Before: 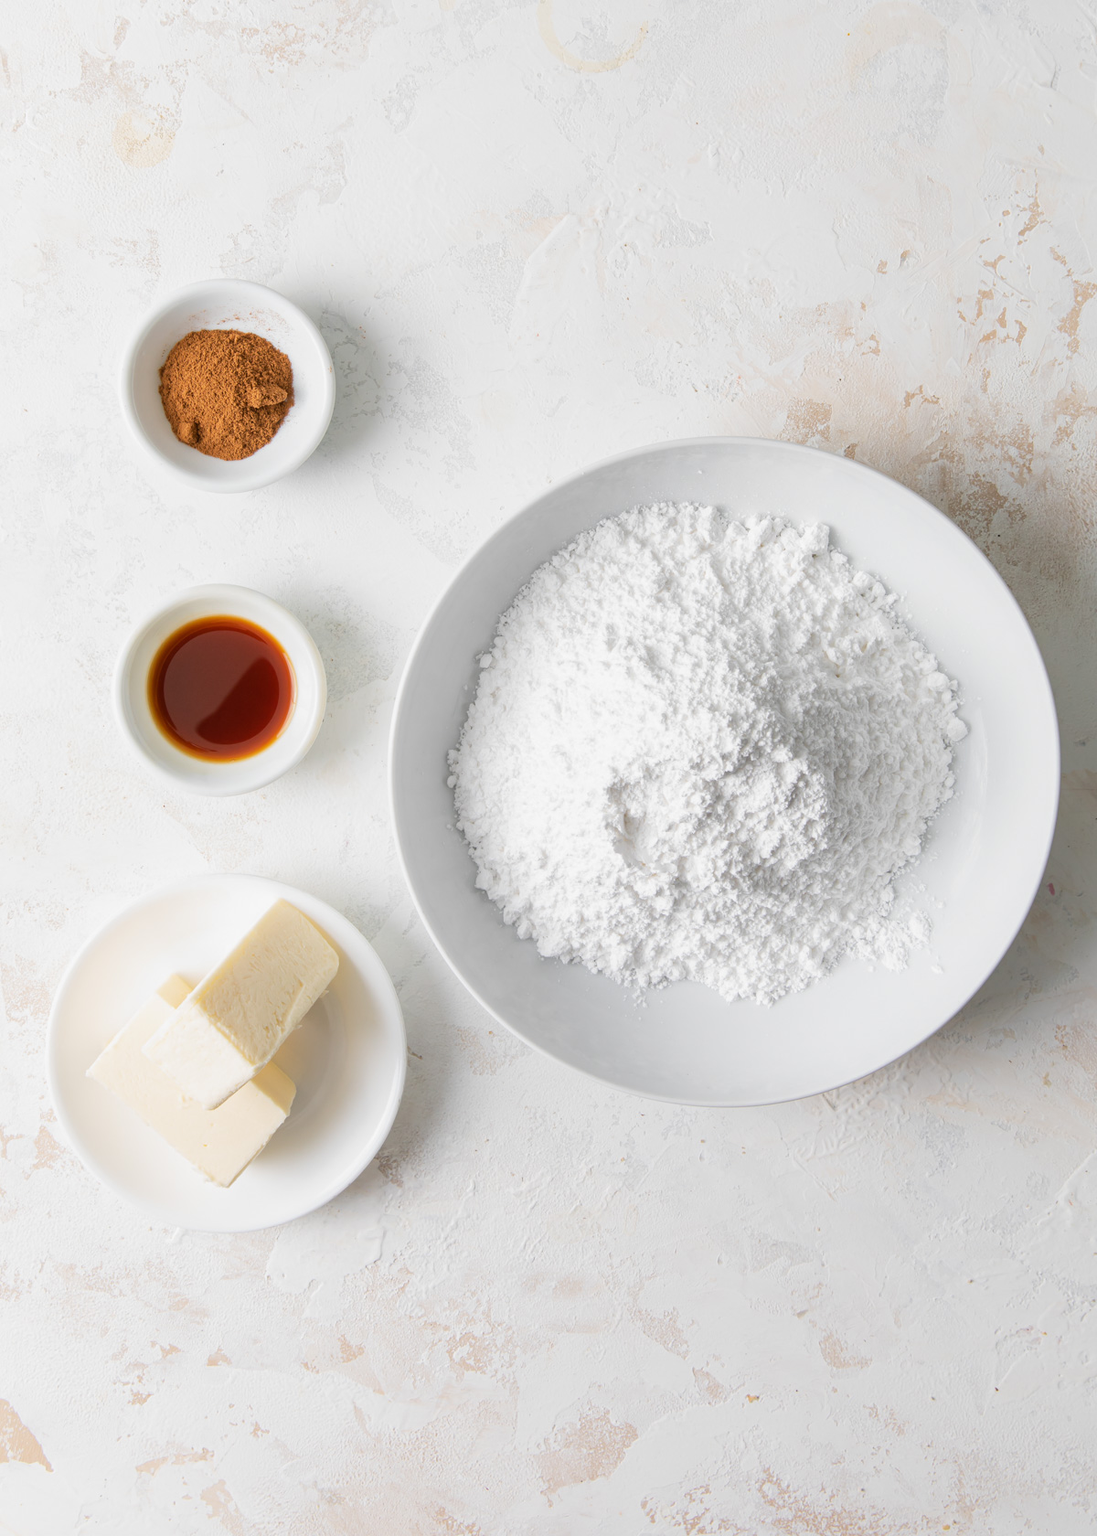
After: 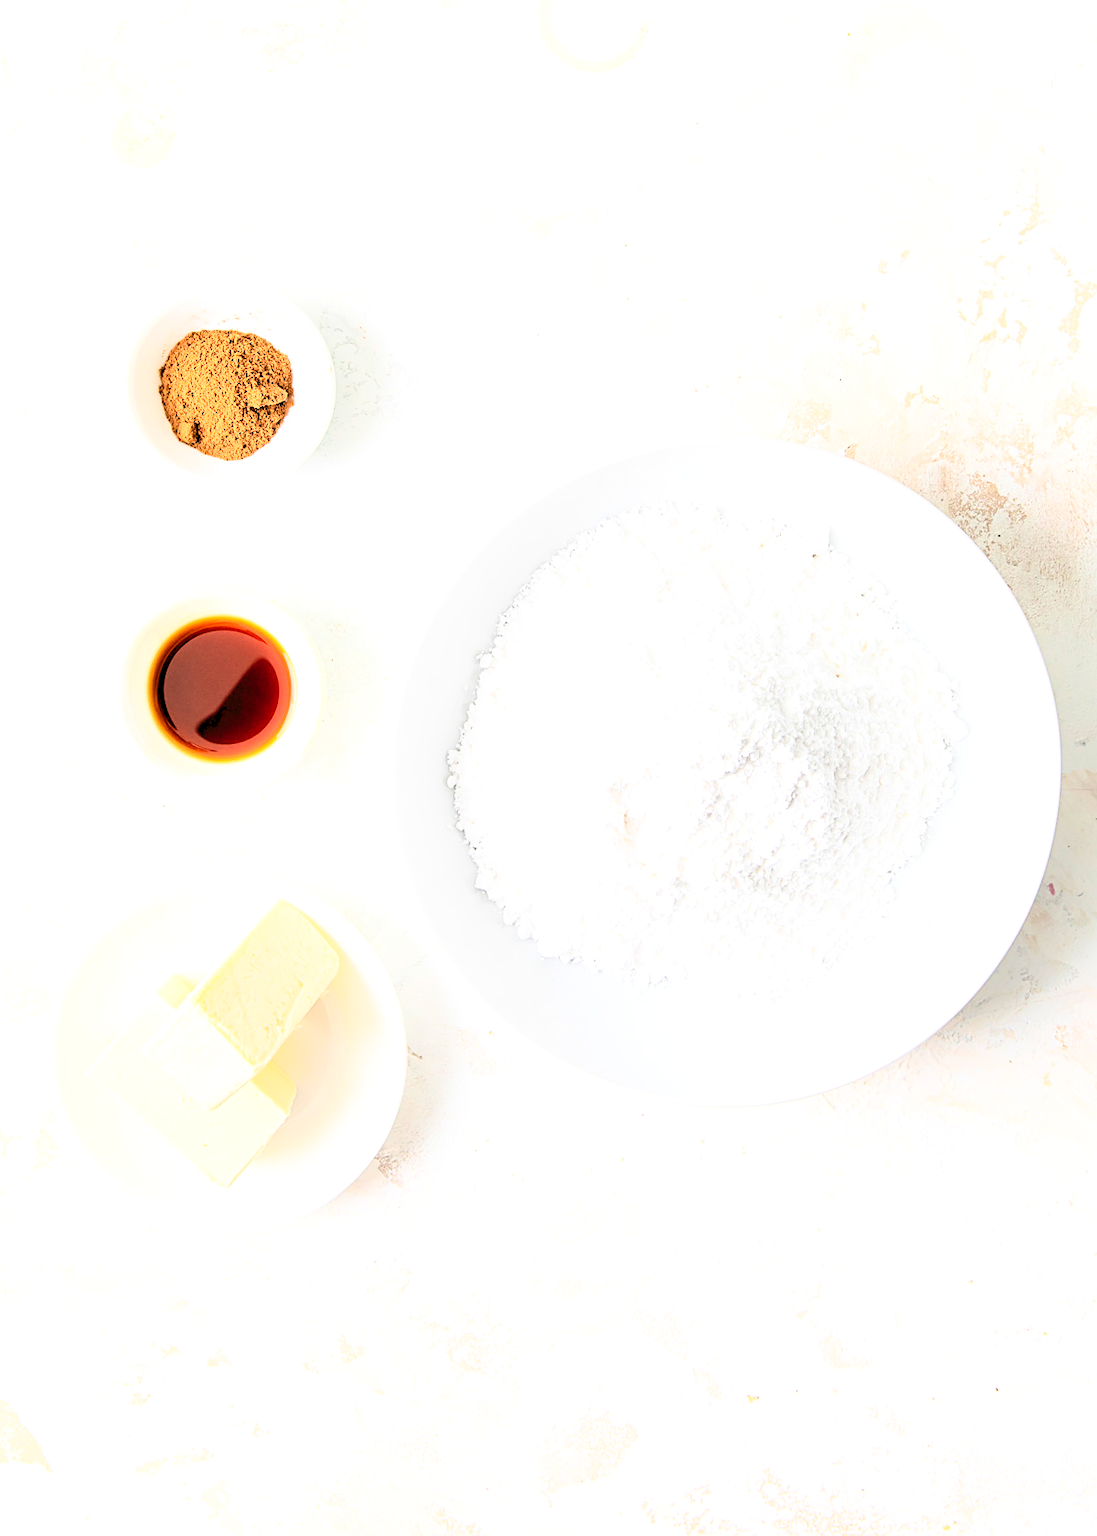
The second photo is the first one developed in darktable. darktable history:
levels: levels [0.072, 0.414, 0.976]
rgb curve: curves: ch0 [(0, 0) (0.21, 0.15) (0.24, 0.21) (0.5, 0.75) (0.75, 0.96) (0.89, 0.99) (1, 1)]; ch1 [(0, 0.02) (0.21, 0.13) (0.25, 0.2) (0.5, 0.67) (0.75, 0.9) (0.89, 0.97) (1, 1)]; ch2 [(0, 0.02) (0.21, 0.13) (0.25, 0.2) (0.5, 0.67) (0.75, 0.9) (0.89, 0.97) (1, 1)], compensate middle gray true
sharpen: on, module defaults
